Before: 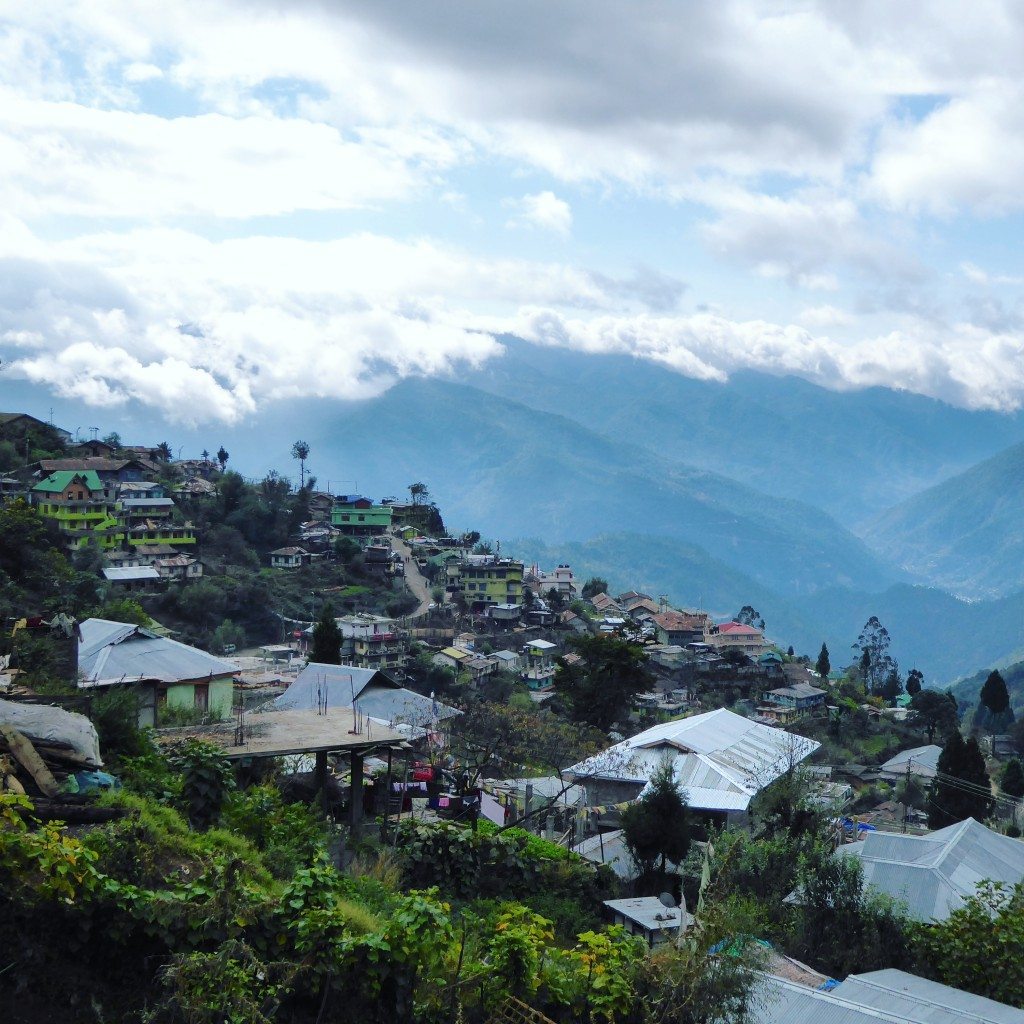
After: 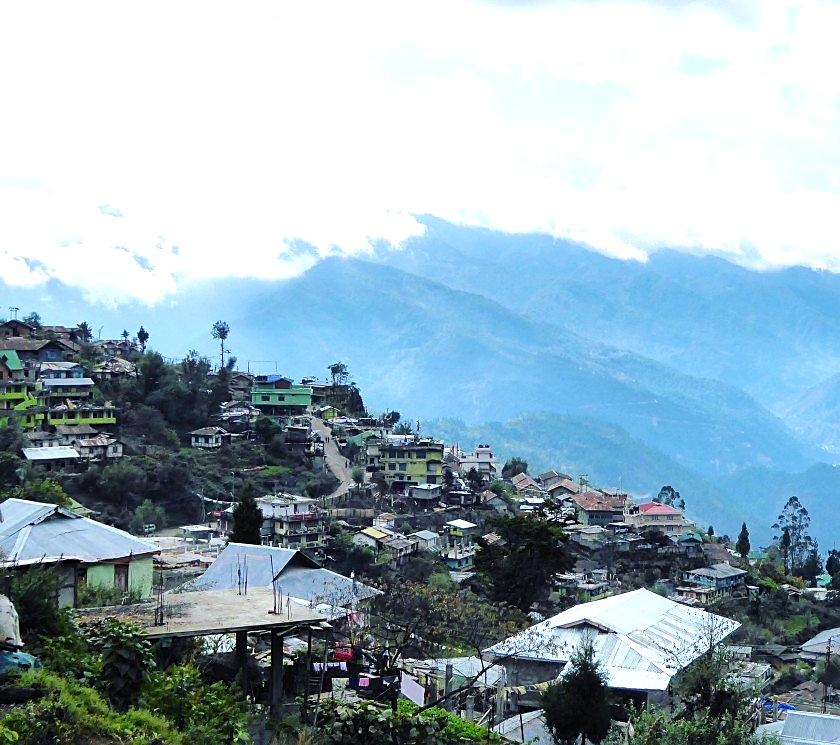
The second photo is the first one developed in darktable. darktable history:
sharpen: on, module defaults
crop: left 7.86%, top 11.749%, right 10.07%, bottom 15.459%
tone equalizer: -8 EV -0.717 EV, -7 EV -0.733 EV, -6 EV -0.575 EV, -5 EV -0.375 EV, -3 EV 0.377 EV, -2 EV 0.6 EV, -1 EV 0.686 EV, +0 EV 0.774 EV
